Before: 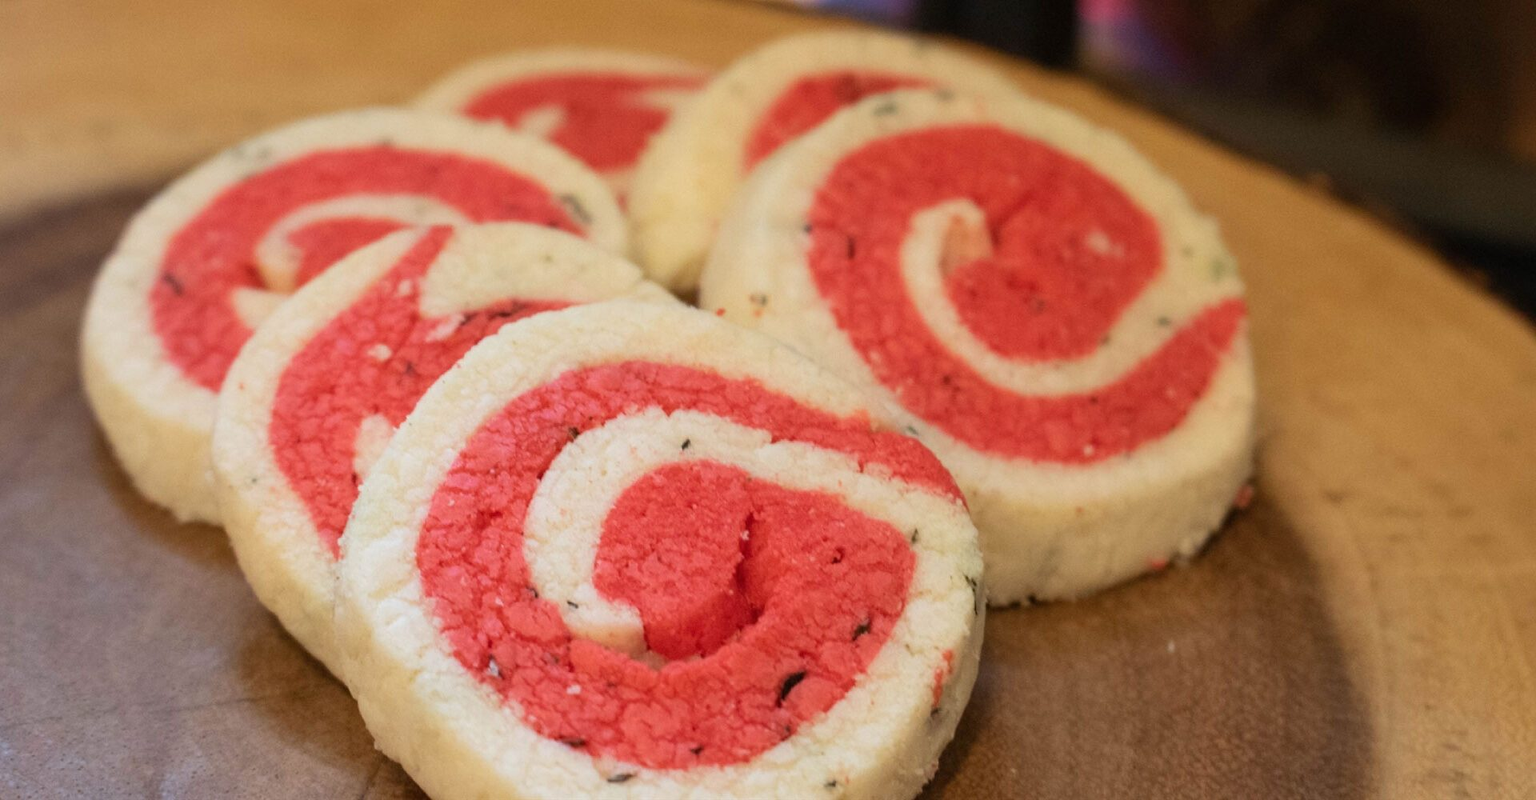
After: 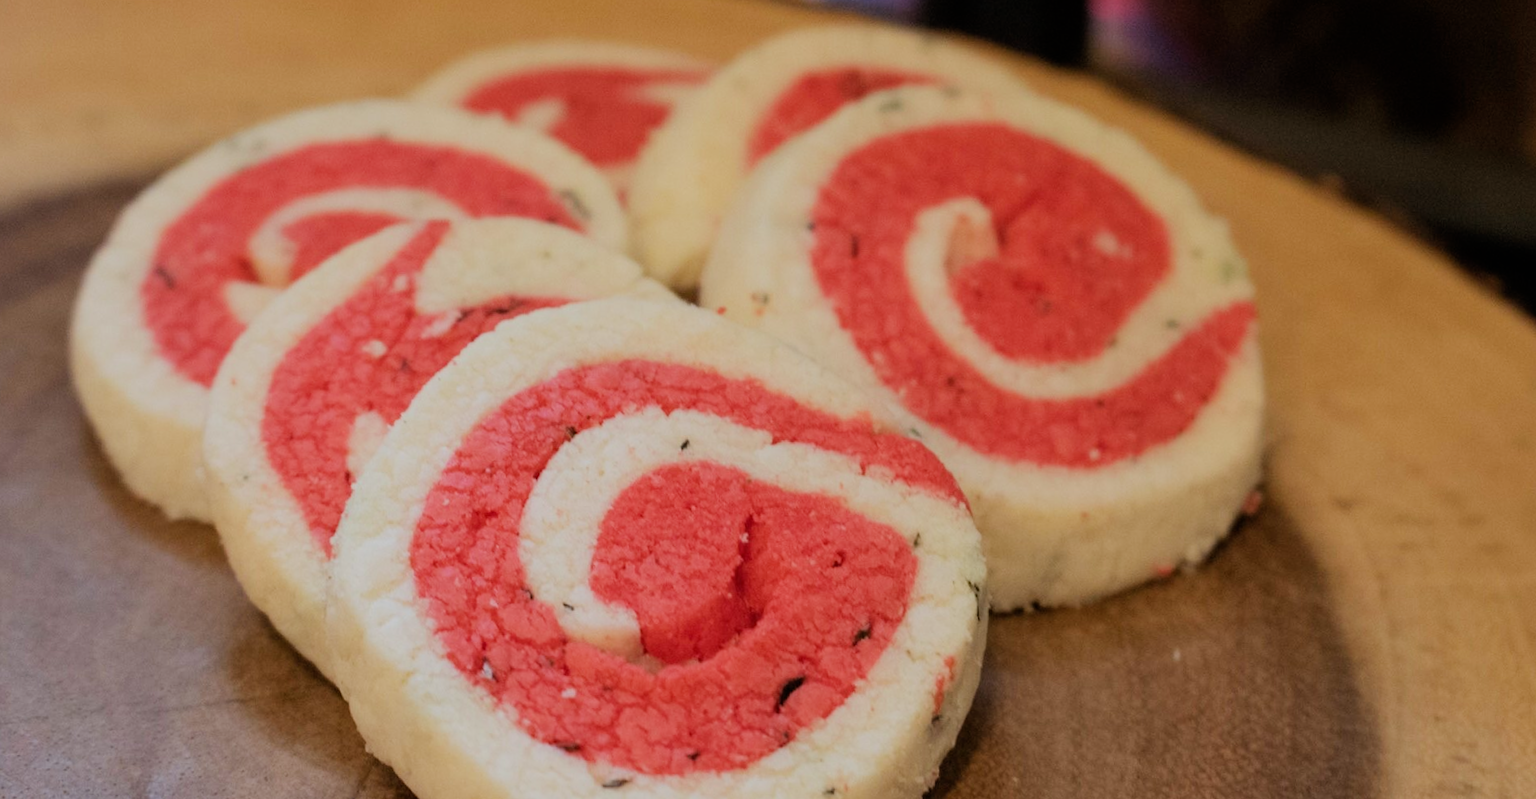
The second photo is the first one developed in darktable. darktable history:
crop and rotate: angle -0.5°
filmic rgb: black relative exposure -7.65 EV, white relative exposure 4.56 EV, hardness 3.61
